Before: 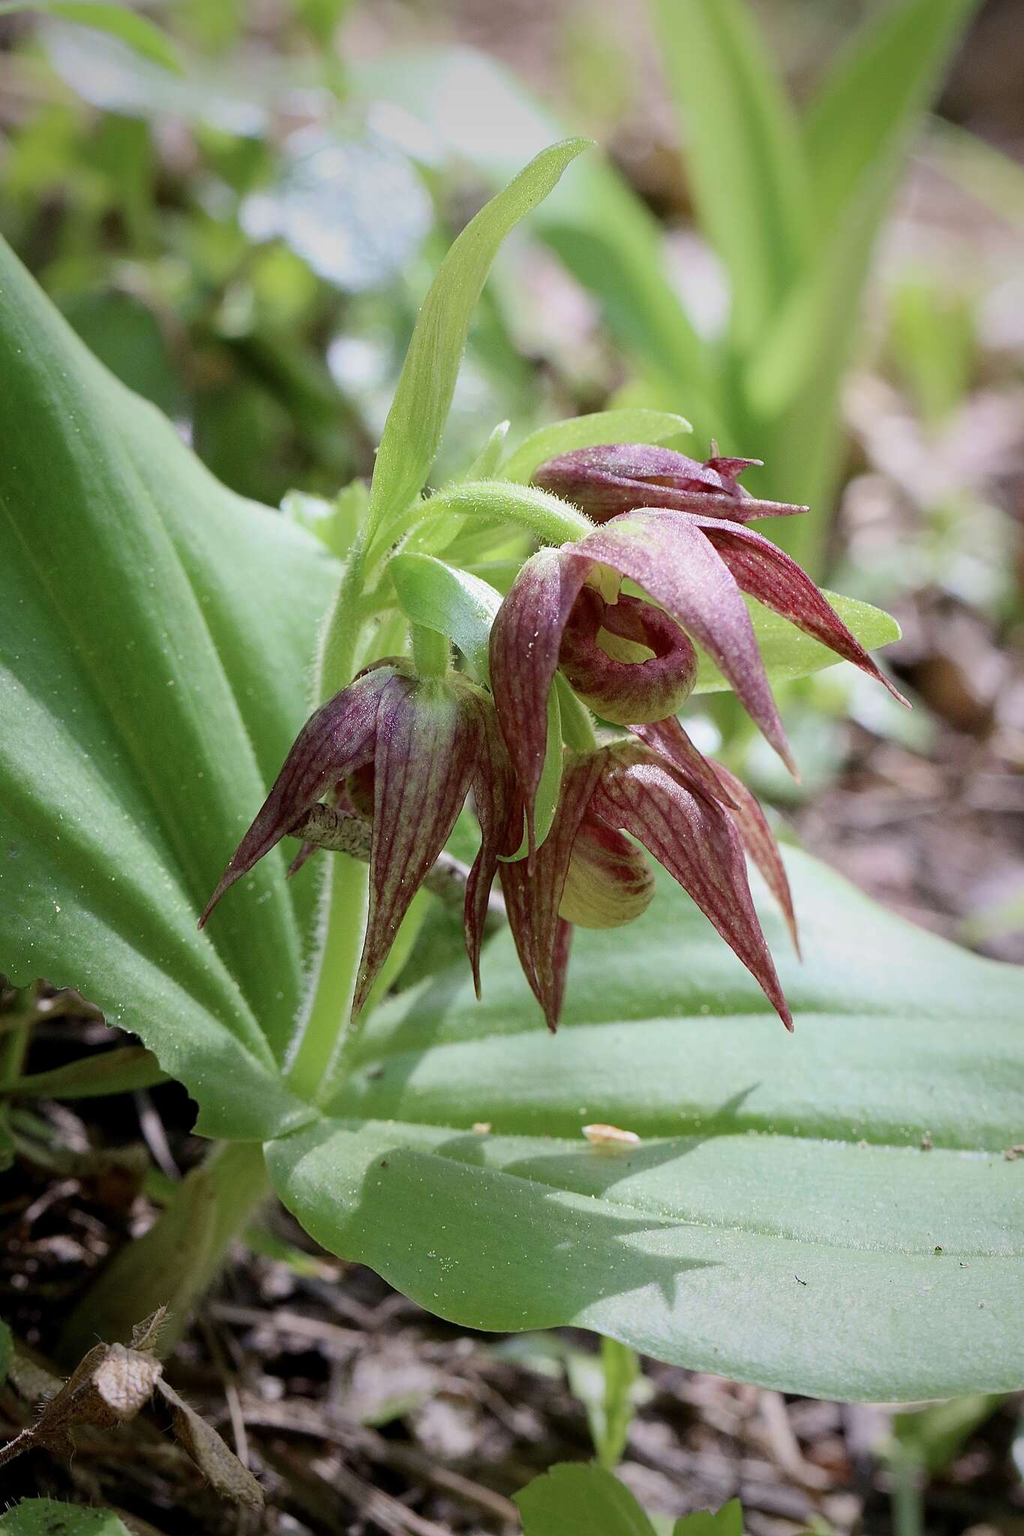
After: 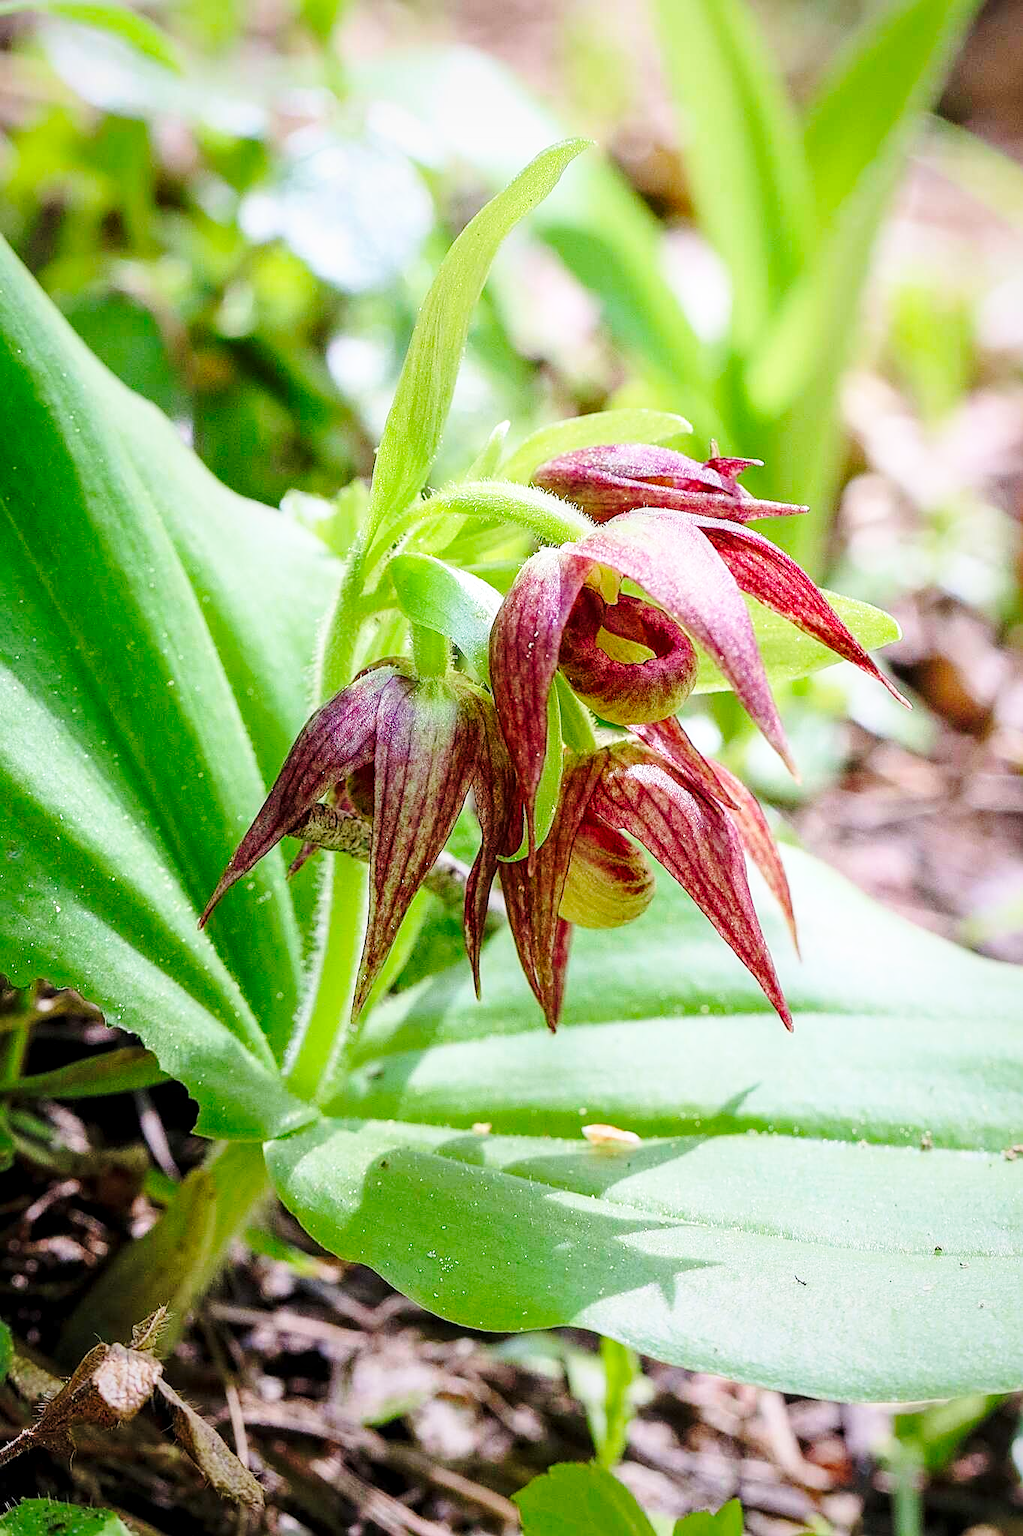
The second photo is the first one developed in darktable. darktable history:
sharpen: on, module defaults
contrast brightness saturation: brightness 0.09, saturation 0.19
local contrast: highlights 25%, detail 130%
base curve: curves: ch0 [(0, 0) (0.028, 0.03) (0.121, 0.232) (0.46, 0.748) (0.859, 0.968) (1, 1)], preserve colors none
